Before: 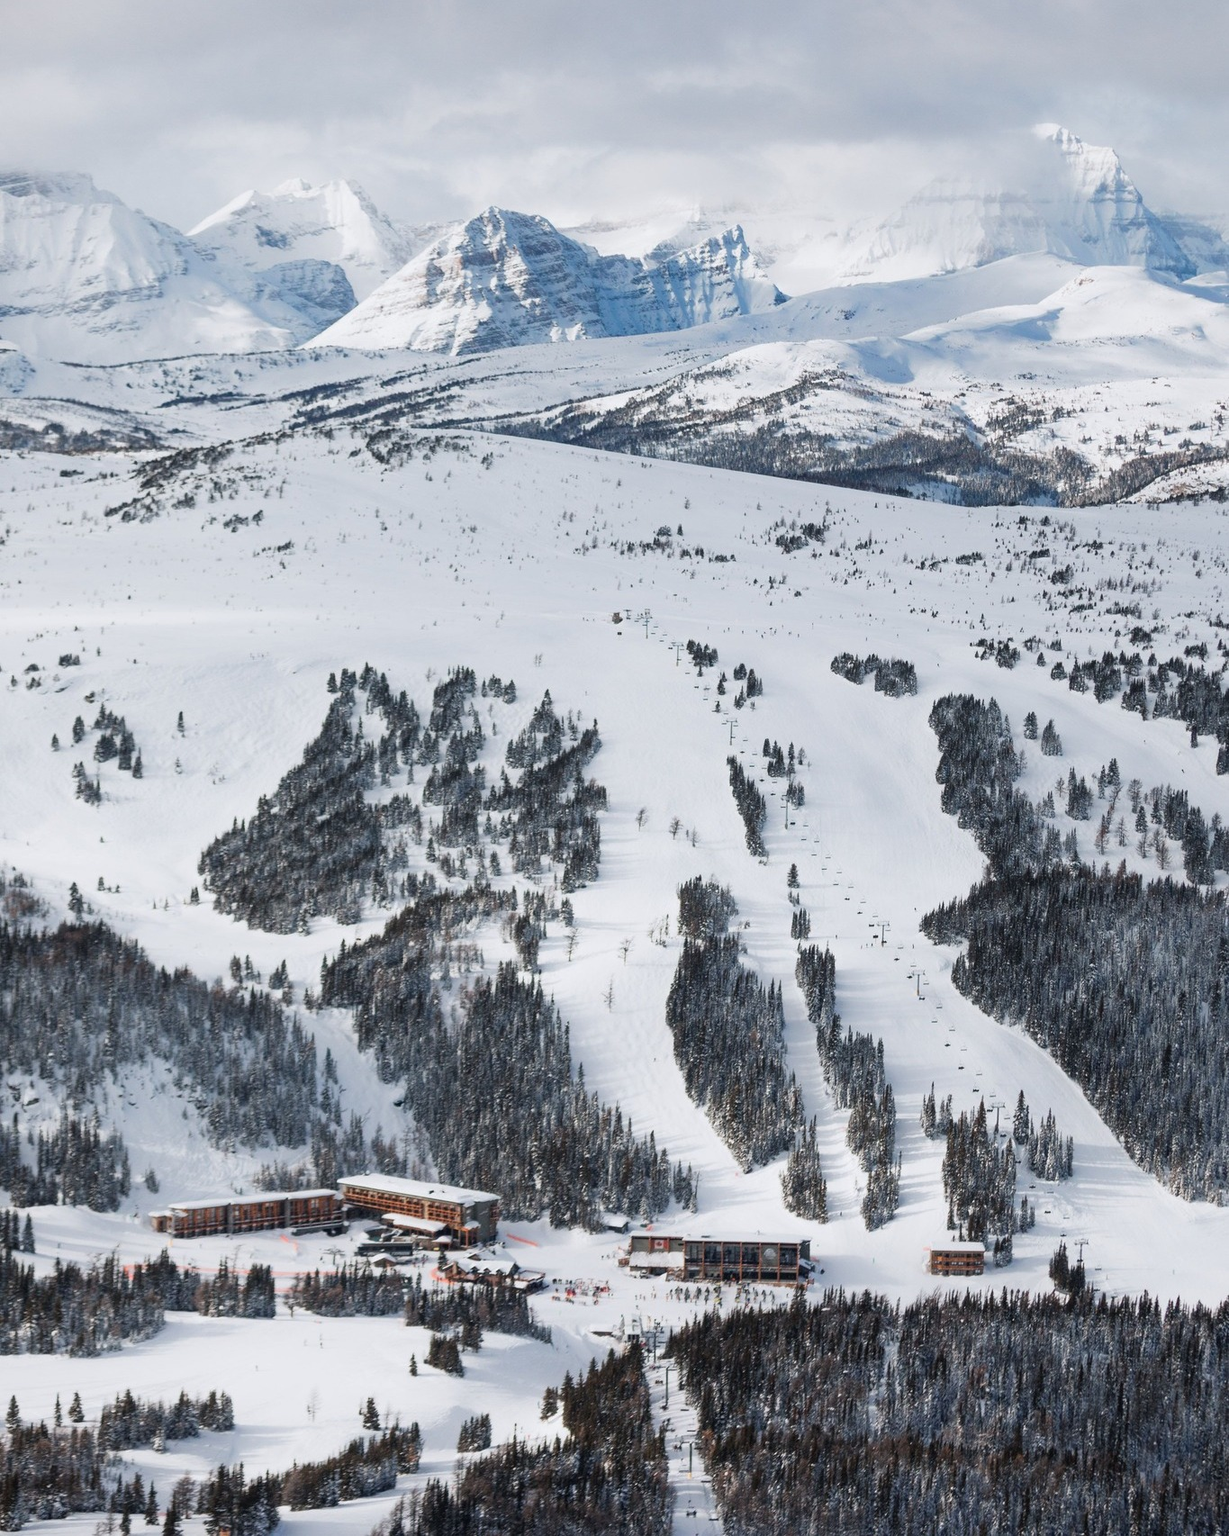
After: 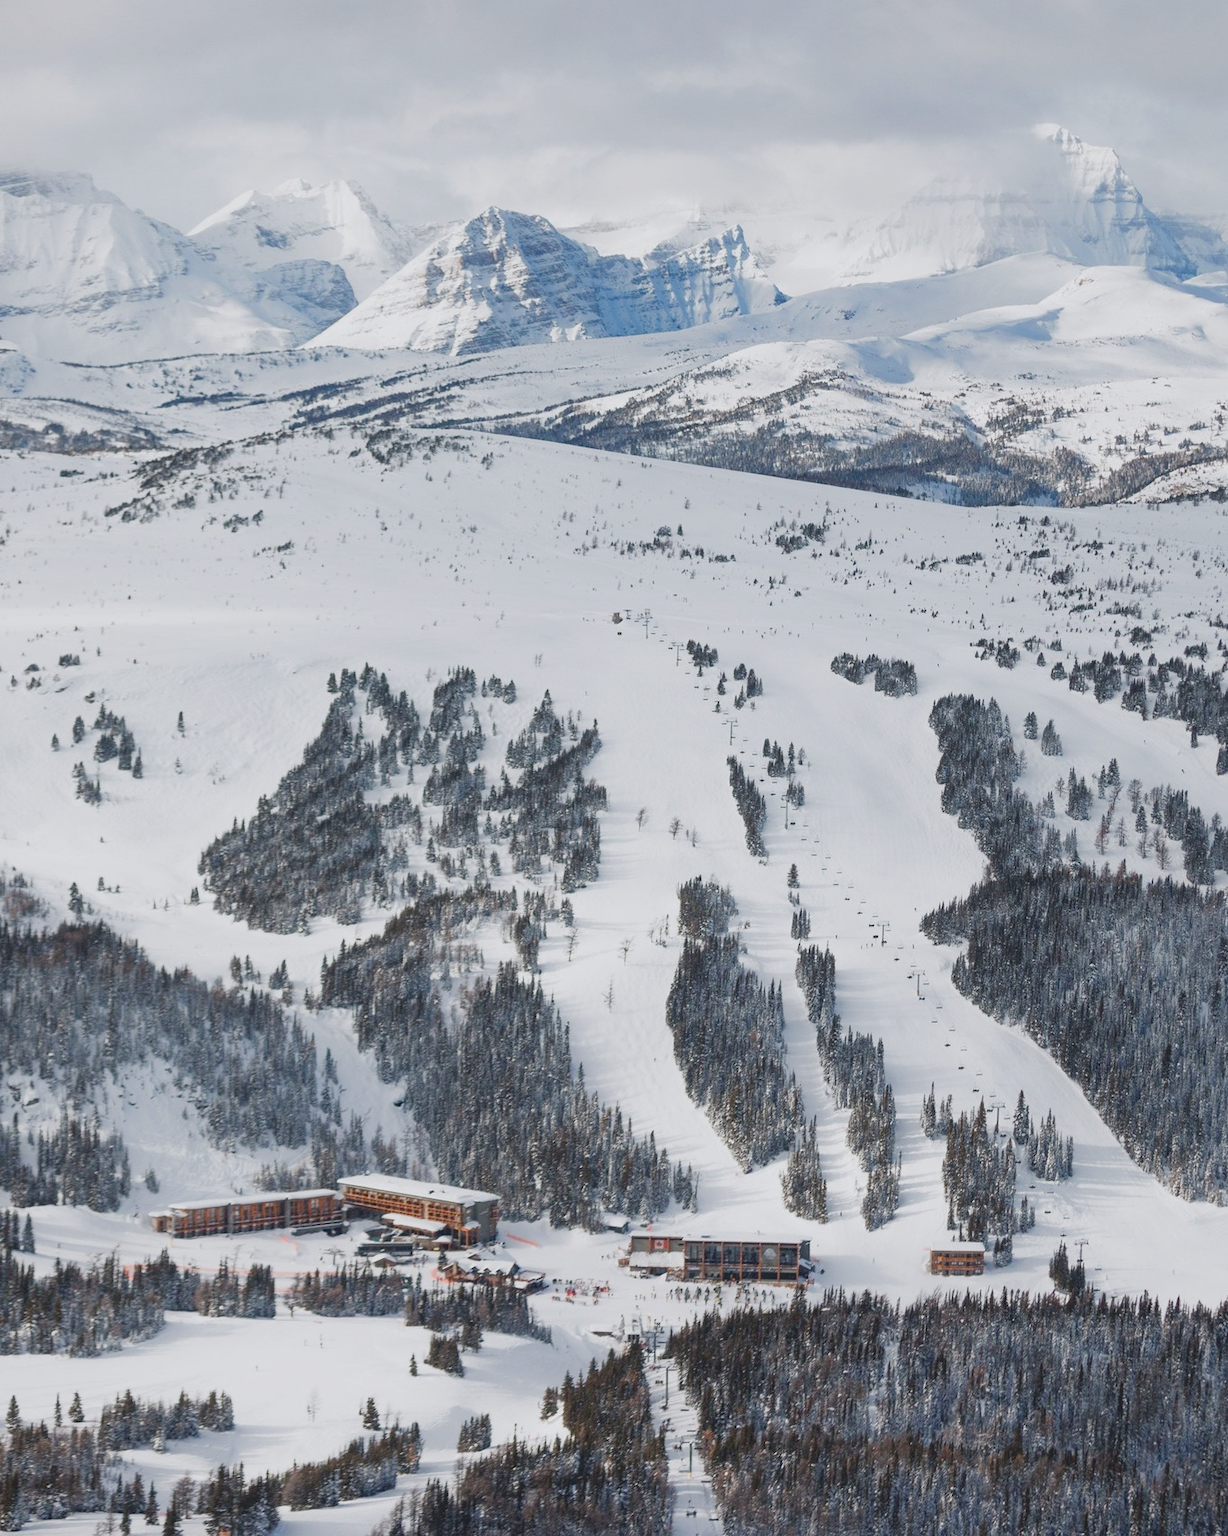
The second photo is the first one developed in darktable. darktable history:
color balance rgb: perceptual saturation grading › global saturation 20%, perceptual saturation grading › highlights -50%, perceptual saturation grading › shadows 30%
contrast brightness saturation: contrast -0.15, brightness 0.05, saturation -0.12
